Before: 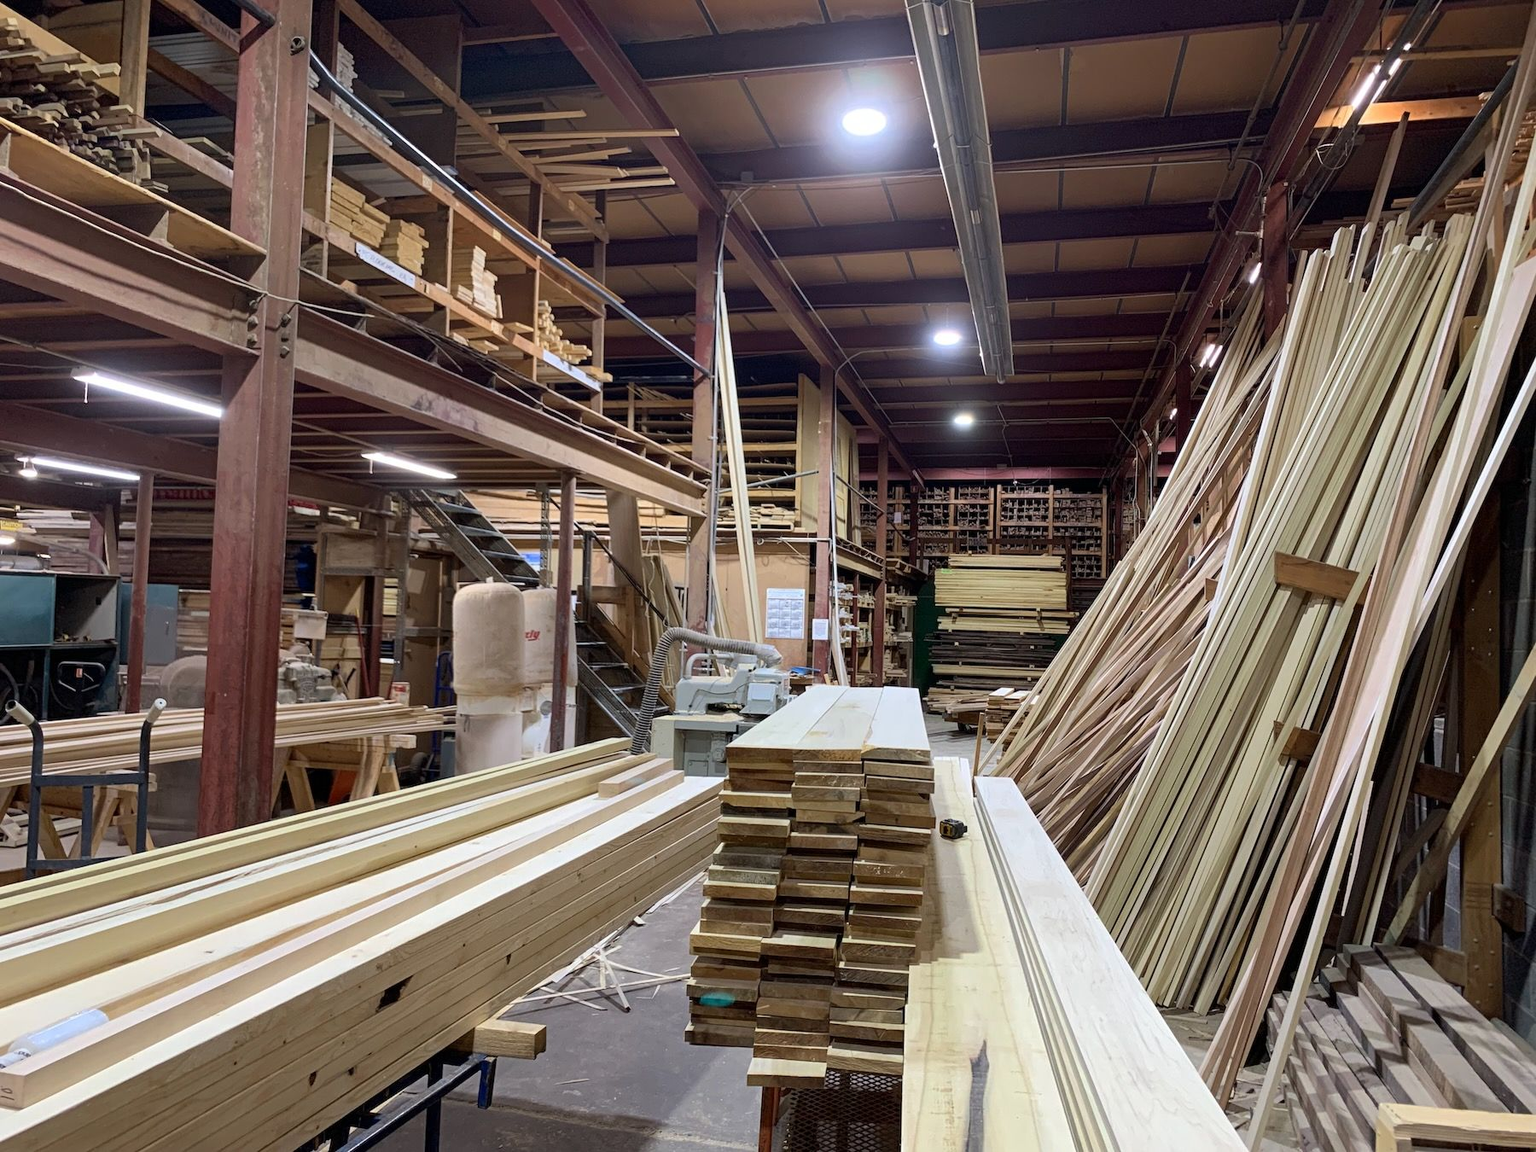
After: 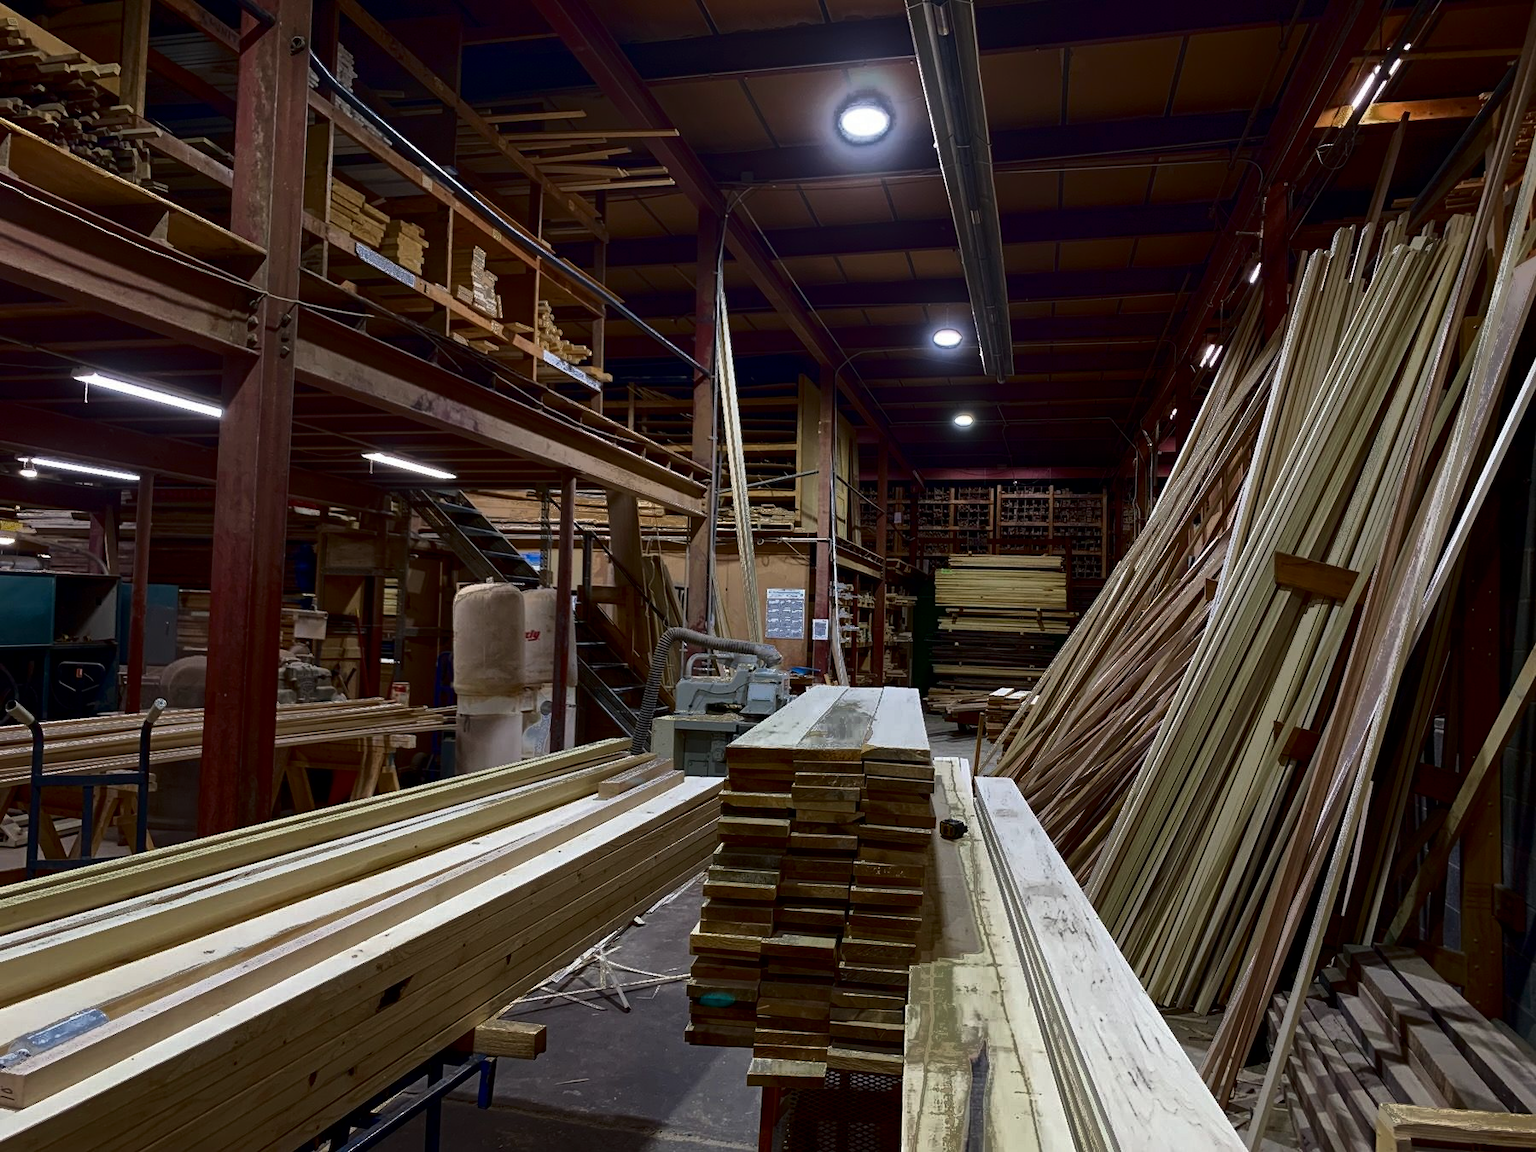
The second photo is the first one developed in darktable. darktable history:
contrast brightness saturation: brightness -0.52
fill light: exposure -0.73 EV, center 0.69, width 2.2
